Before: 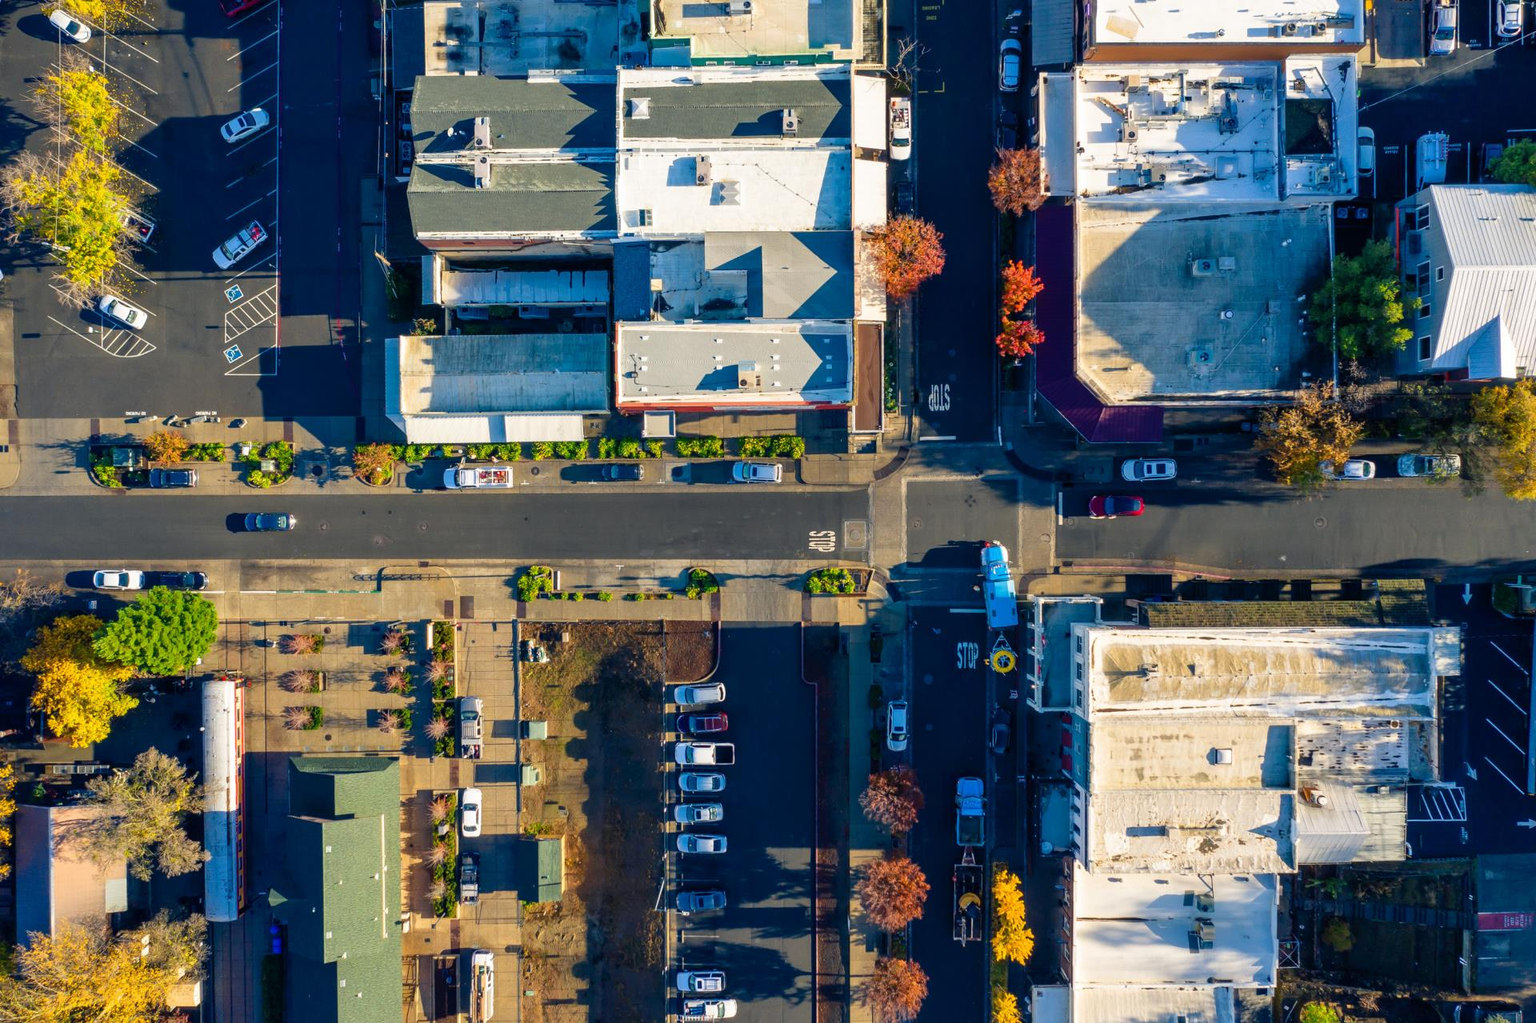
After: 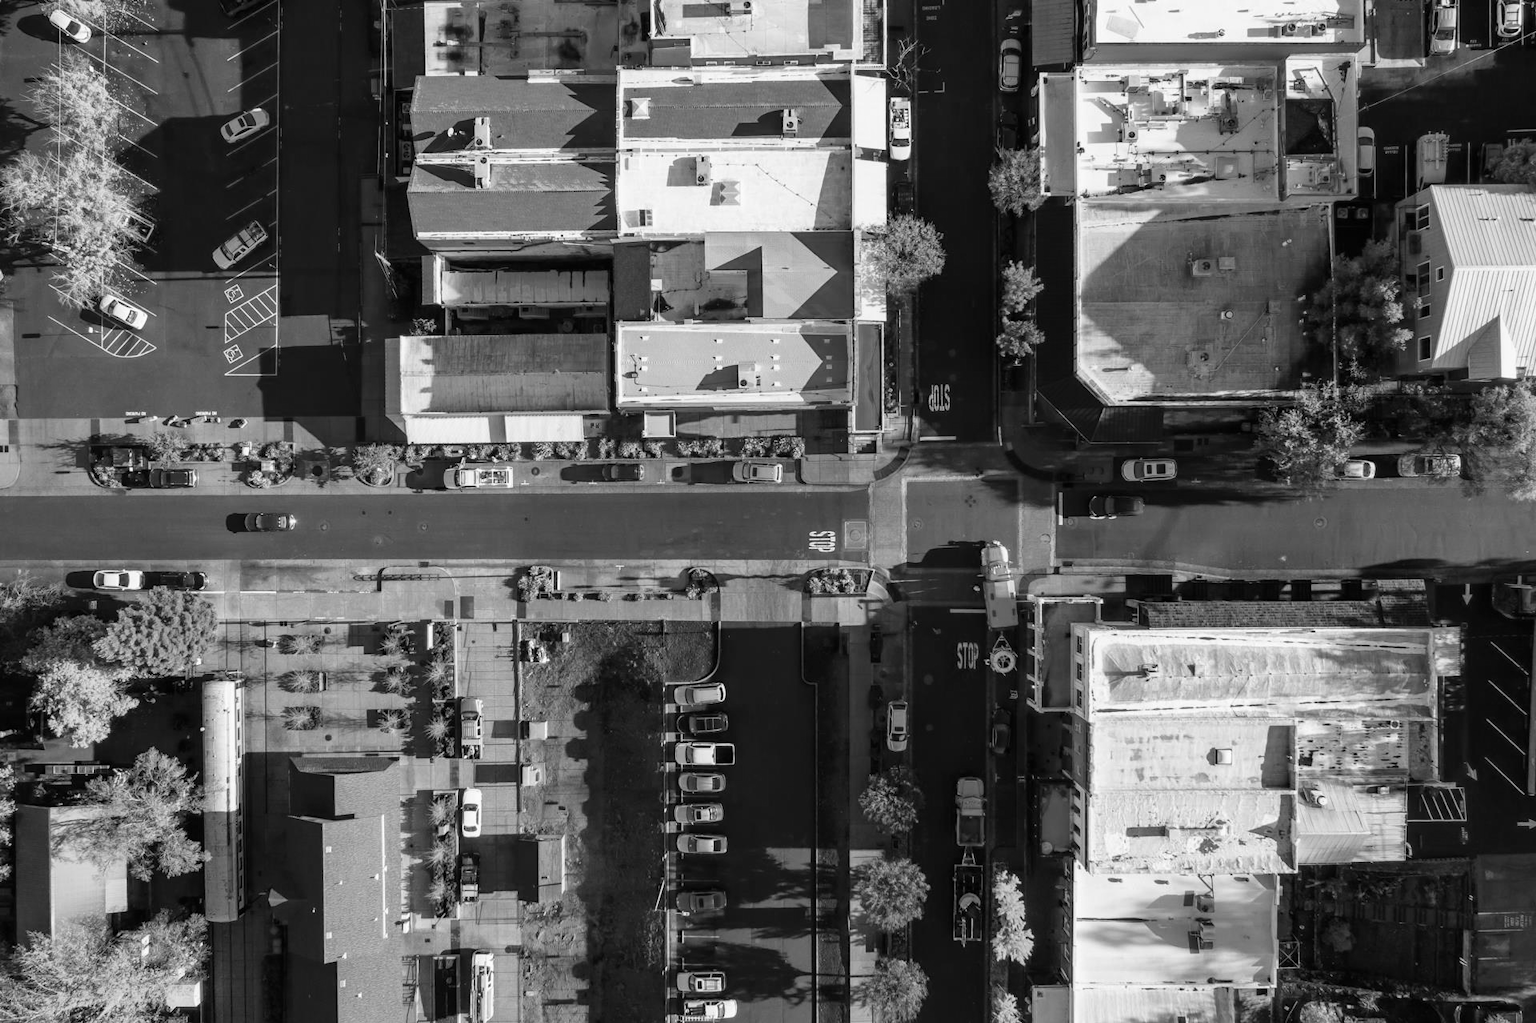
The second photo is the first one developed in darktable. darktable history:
contrast brightness saturation: contrast 0.04, saturation 0.16
monochrome: a -6.99, b 35.61, size 1.4
